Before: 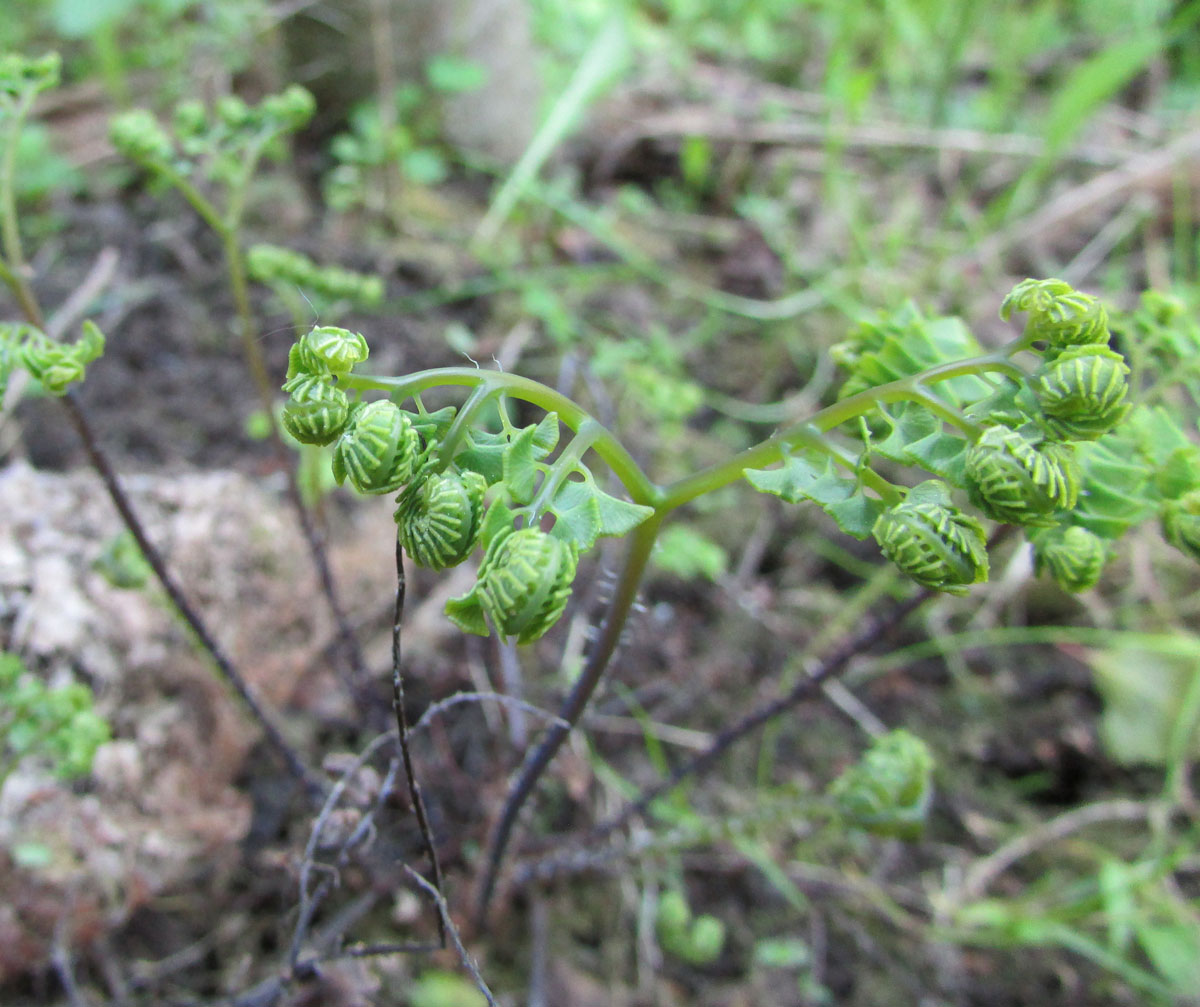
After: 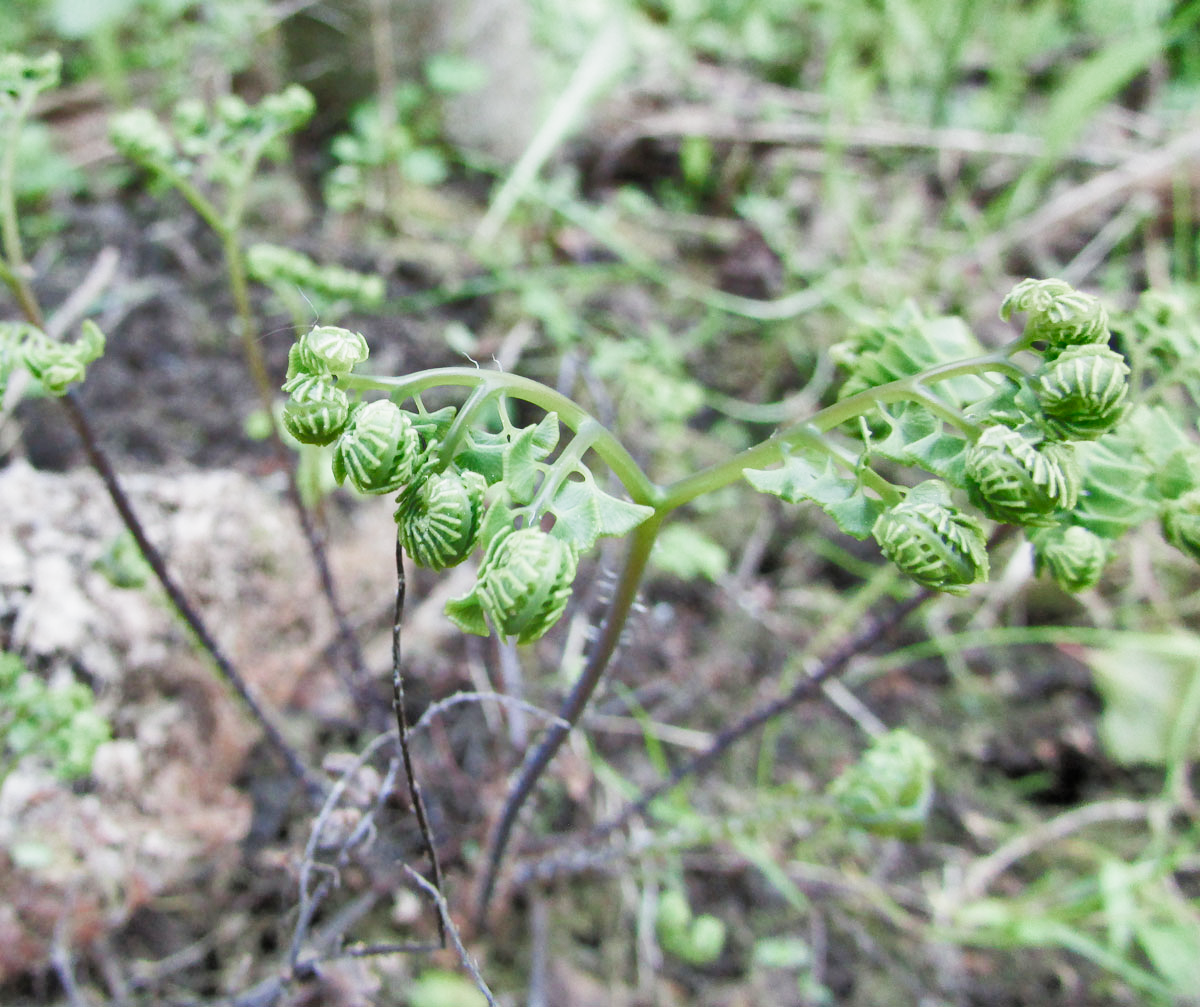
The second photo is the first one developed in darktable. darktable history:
filmic rgb: black relative exposure -8 EV, white relative exposure 3.93 EV, threshold 5.99 EV, hardness 4.22, color science v4 (2020), enable highlight reconstruction true
shadows and highlights: radius 116.58, shadows 42.19, highlights -62.16, soften with gaussian
exposure: exposure 1.074 EV, compensate exposure bias true, compensate highlight preservation false
